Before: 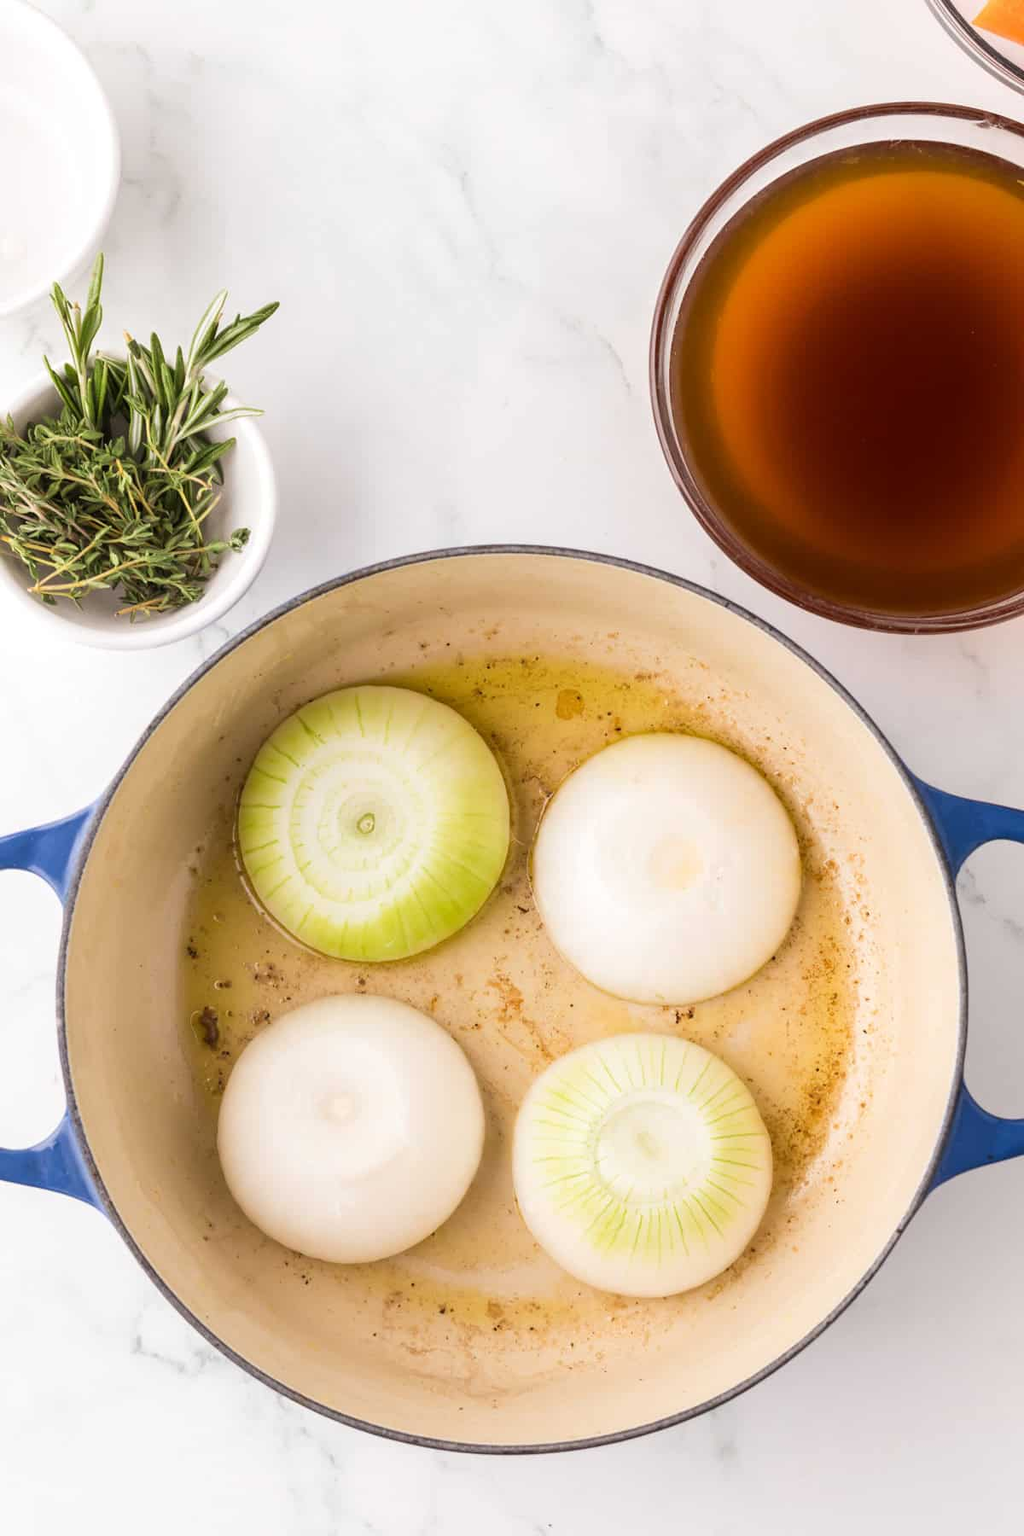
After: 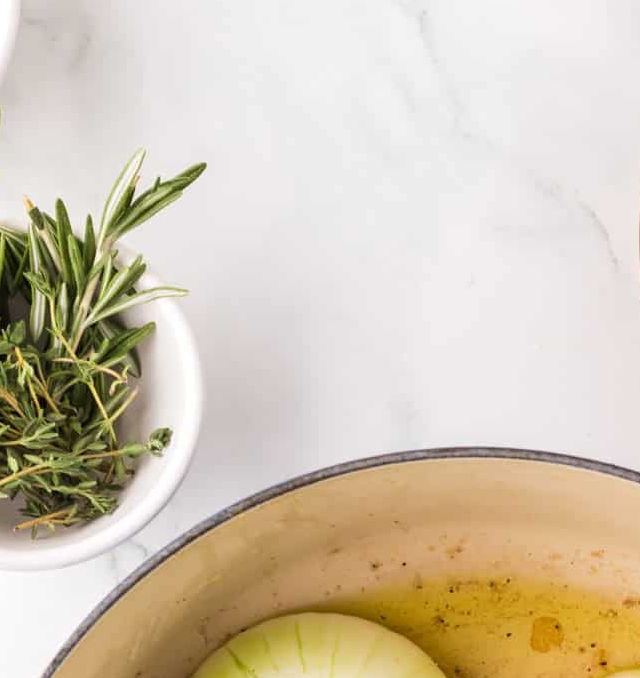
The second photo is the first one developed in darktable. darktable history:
crop: left 10.134%, top 10.62%, right 36.513%, bottom 51.672%
